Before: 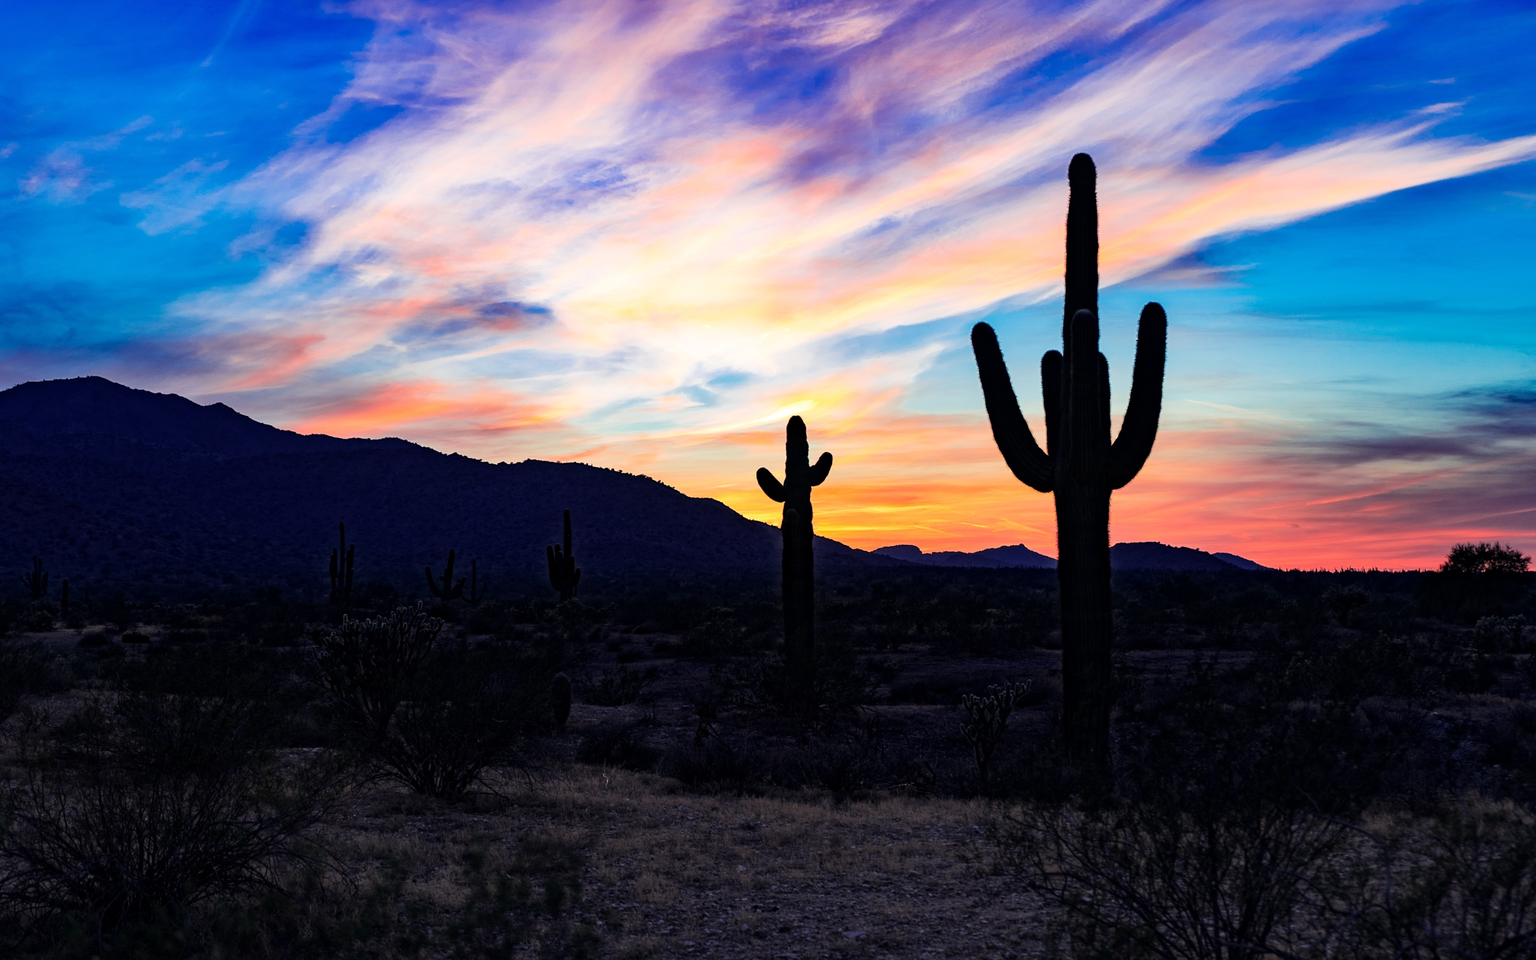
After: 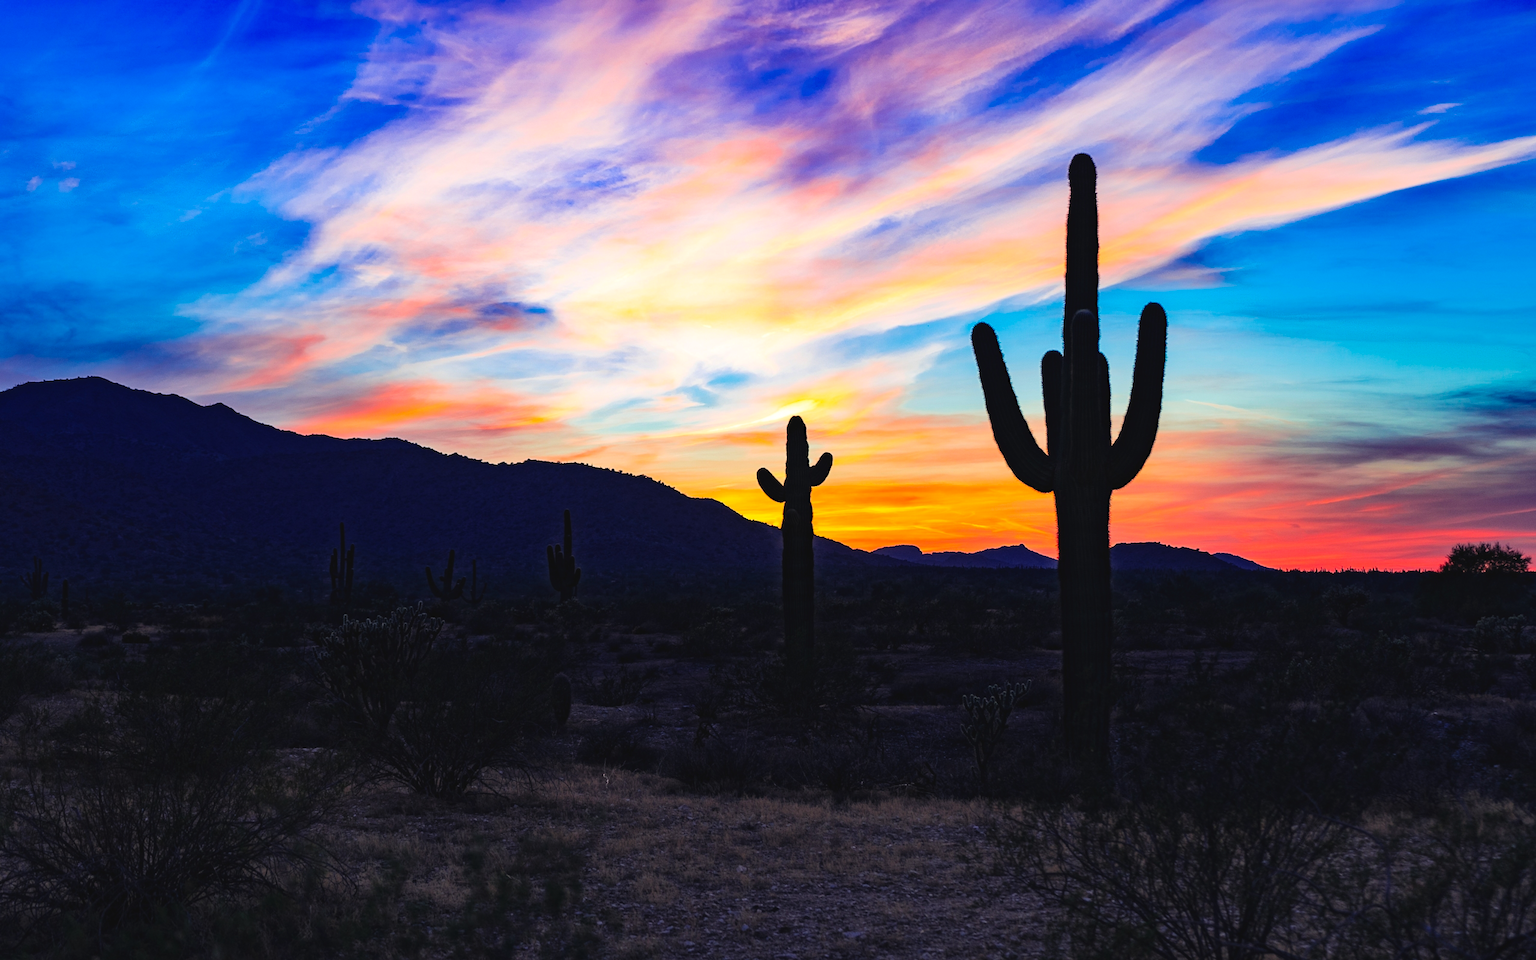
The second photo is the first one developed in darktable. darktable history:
color balance rgb: global offset › luminance 0.478%, global offset › hue 60.21°, perceptual saturation grading › global saturation 30.675%, global vibrance 20%
